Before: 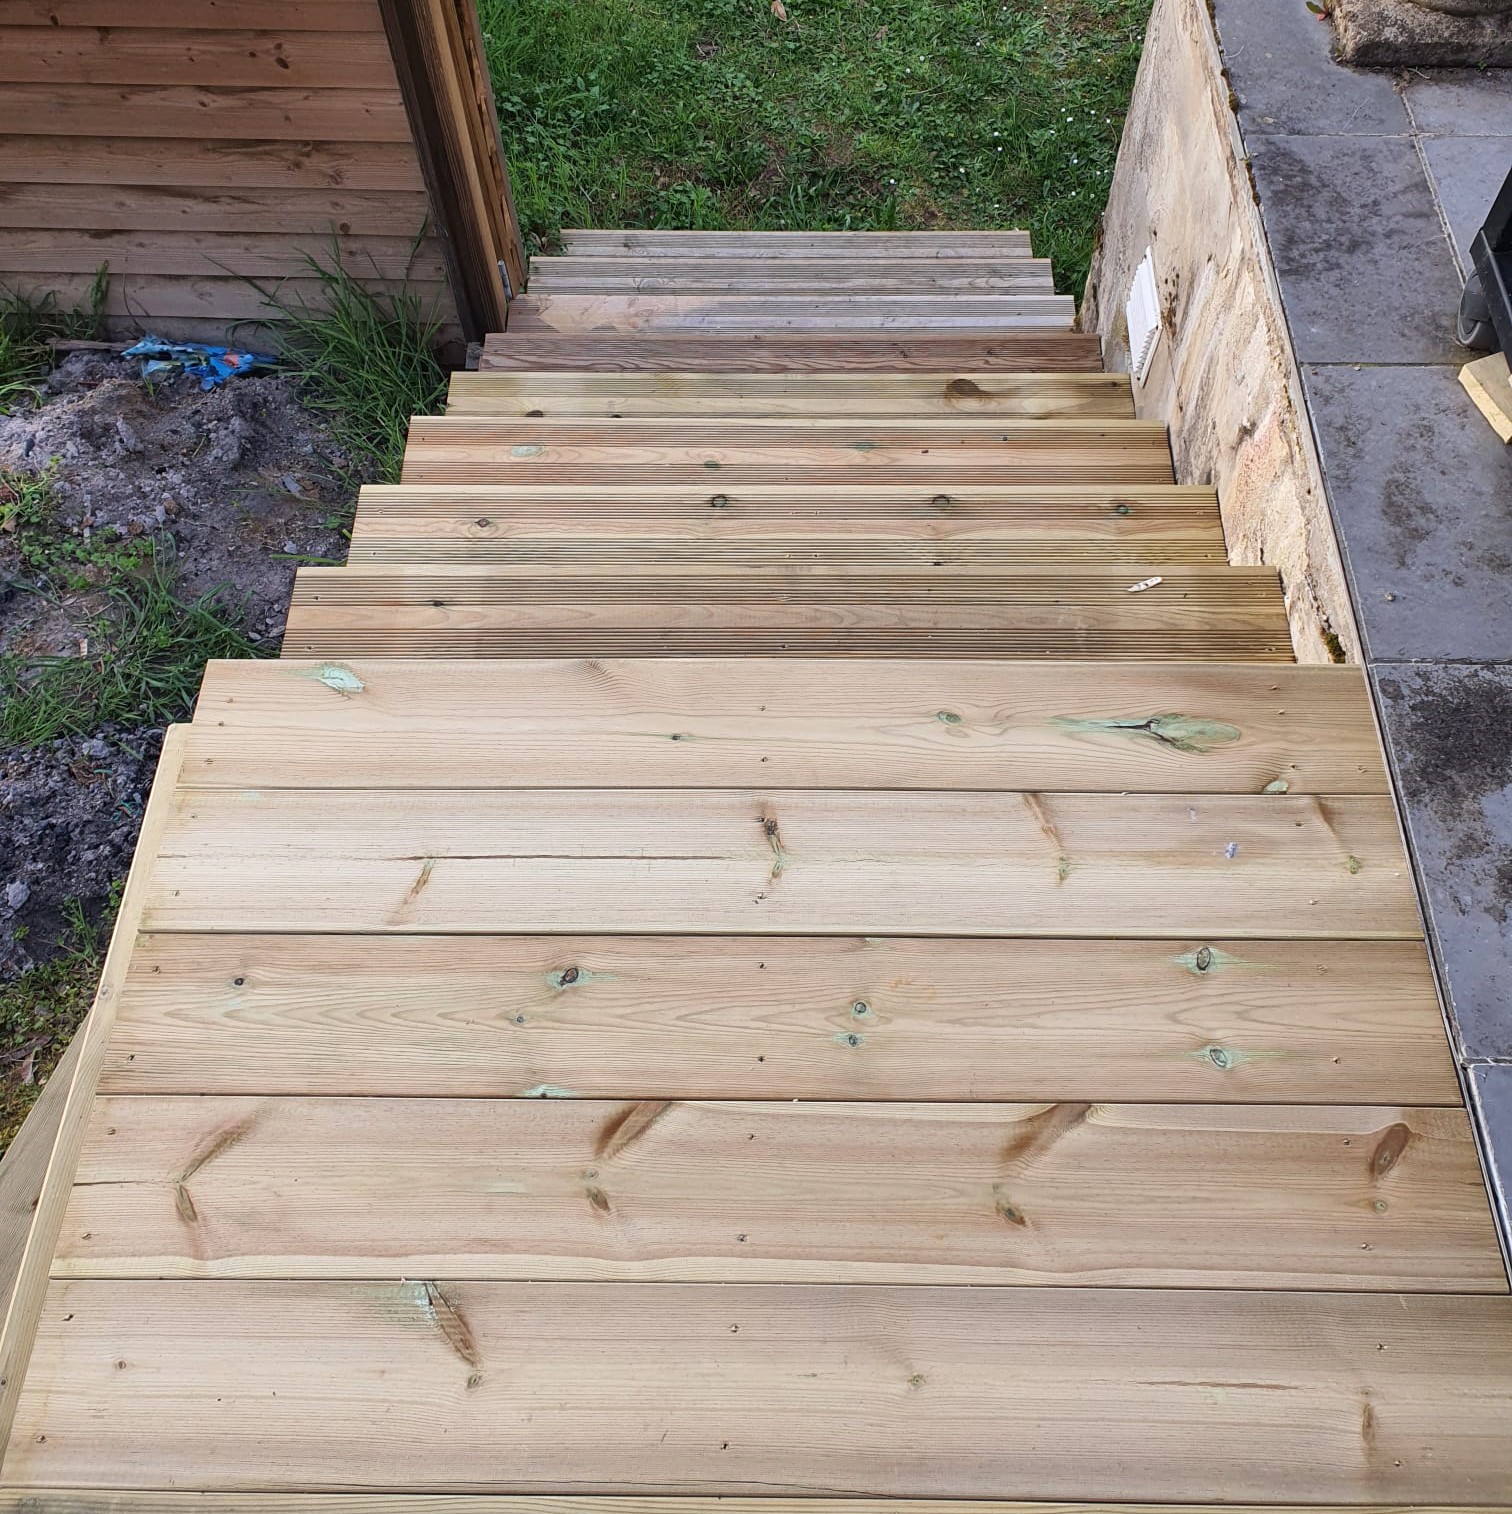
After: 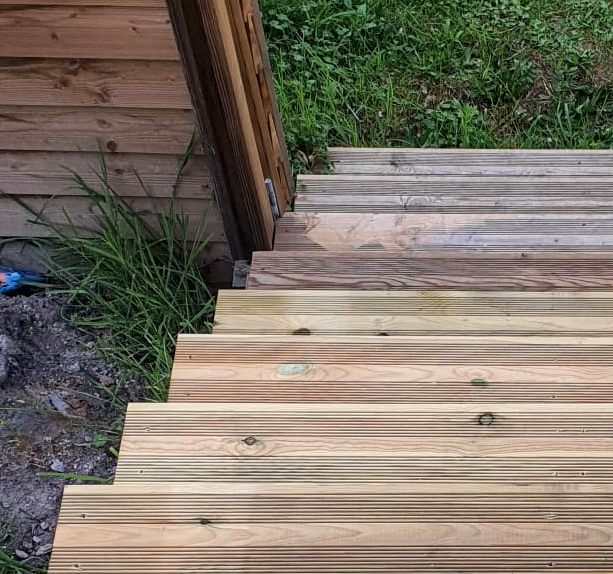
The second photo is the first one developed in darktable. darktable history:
crop: left 15.452%, top 5.459%, right 43.956%, bottom 56.62%
contrast brightness saturation: contrast 0.1, brightness 0.03, saturation 0.09
local contrast: on, module defaults
